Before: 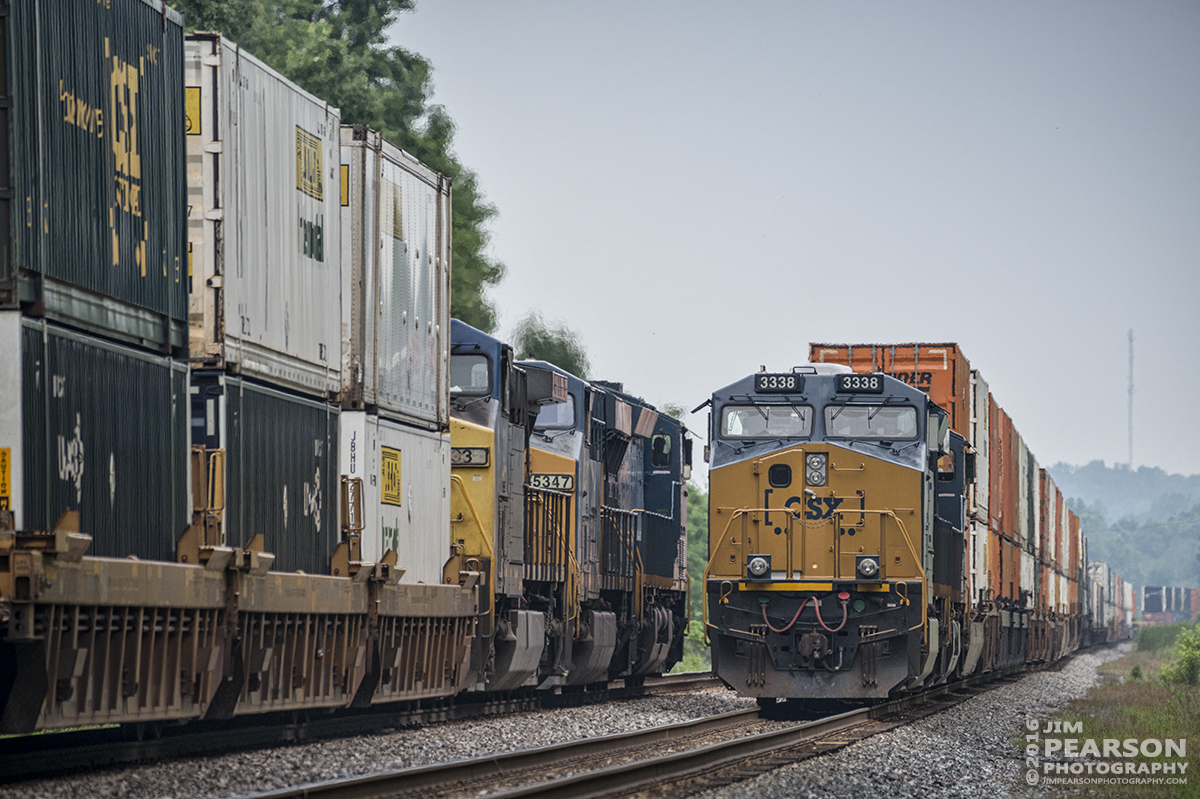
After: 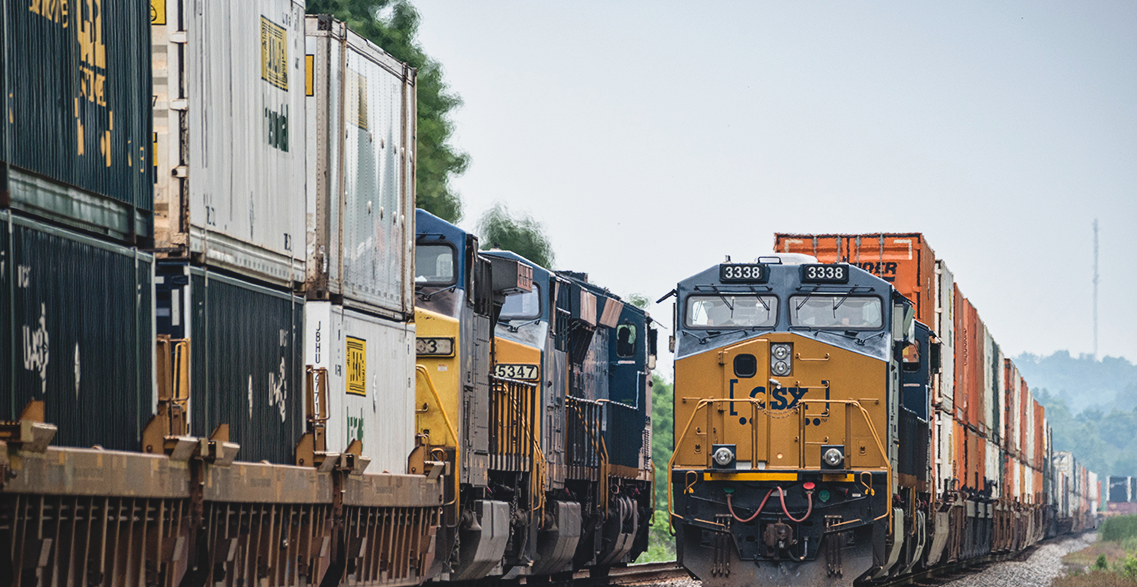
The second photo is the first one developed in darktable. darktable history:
tone curve: curves: ch0 [(0, 0.074) (0.129, 0.136) (0.285, 0.301) (0.689, 0.764) (0.854, 0.926) (0.987, 0.977)]; ch1 [(0, 0) (0.337, 0.249) (0.434, 0.437) (0.485, 0.491) (0.515, 0.495) (0.566, 0.57) (0.625, 0.625) (0.764, 0.806) (1, 1)]; ch2 [(0, 0) (0.314, 0.301) (0.401, 0.411) (0.505, 0.499) (0.54, 0.54) (0.608, 0.613) (0.706, 0.735) (1, 1)], preserve colors none
crop and rotate: left 2.971%, top 13.892%, right 2.217%, bottom 12.638%
